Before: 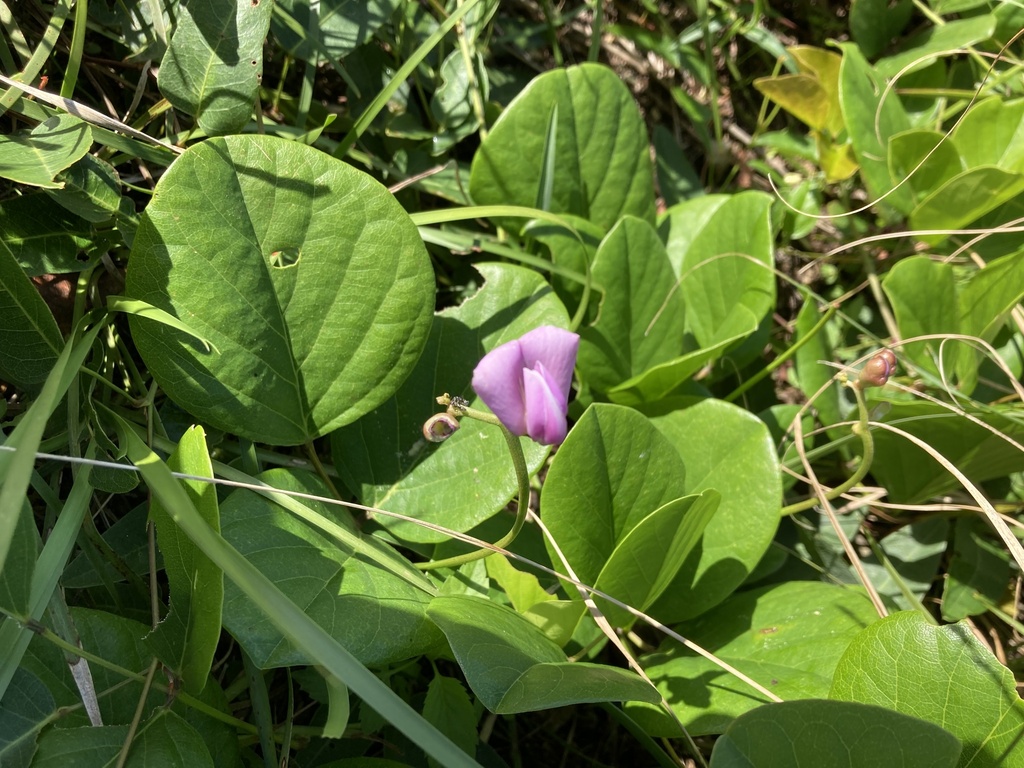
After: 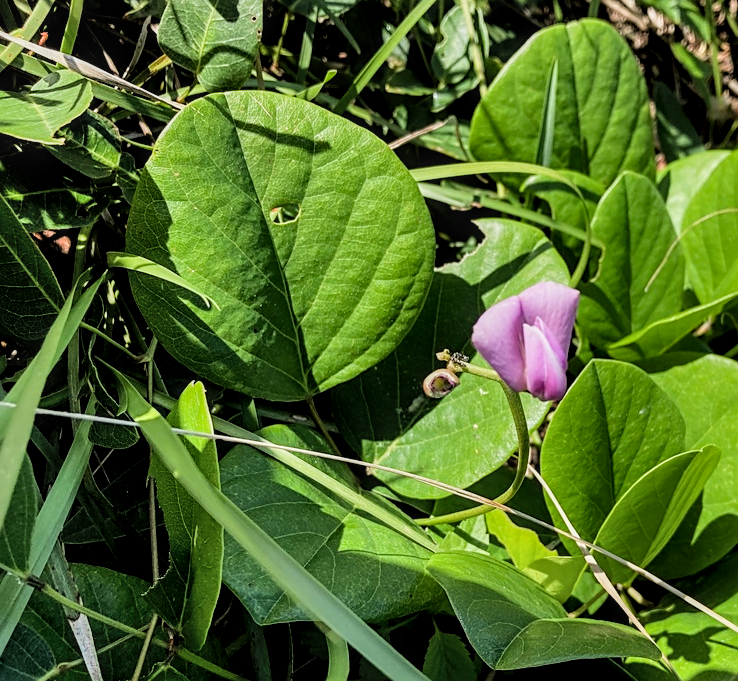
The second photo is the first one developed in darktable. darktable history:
local contrast: detail 130%
shadows and highlights: shadows 58.6, soften with gaussian
filmic rgb: black relative exposure -5.03 EV, white relative exposure 3.55 EV, hardness 3.16, contrast 1.187, highlights saturation mix -48.8%
crop: top 5.791%, right 27.873%, bottom 5.509%
sharpen: on, module defaults
